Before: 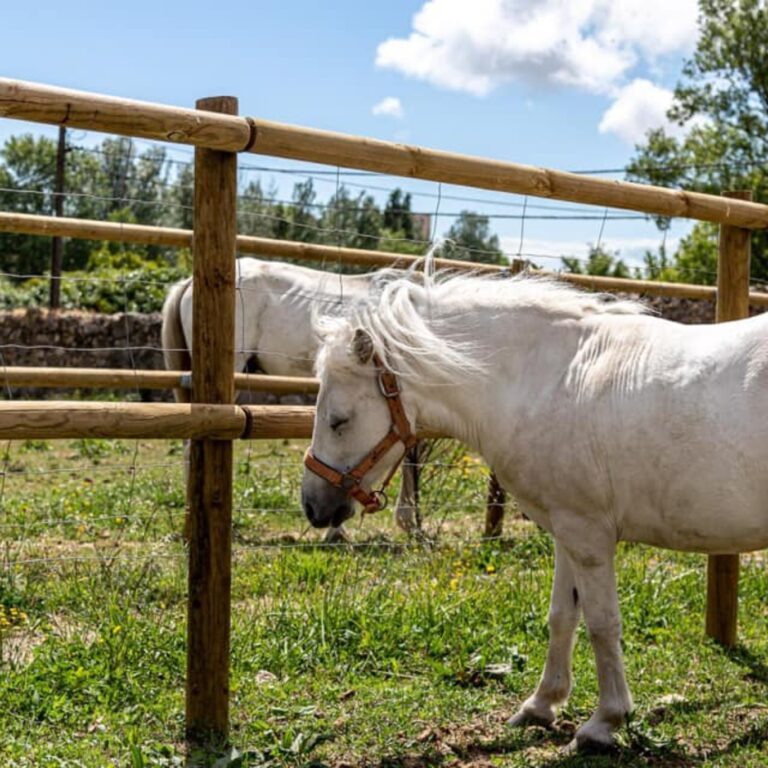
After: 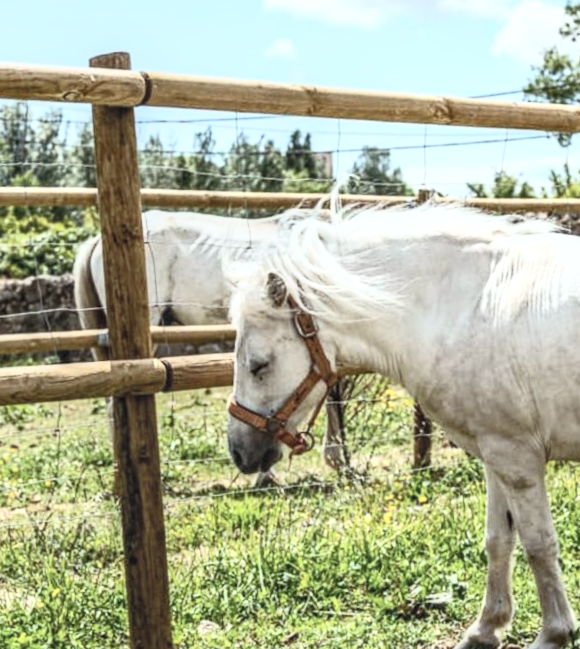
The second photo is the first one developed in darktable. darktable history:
crop: left 9.88%, right 12.664%
local contrast: highlights 0%, shadows 0%, detail 133%
color correction: highlights a* -8, highlights b* 3.1
contrast brightness saturation: contrast 0.43, brightness 0.56, saturation -0.19
rotate and perspective: rotation -5°, crop left 0.05, crop right 0.952, crop top 0.11, crop bottom 0.89
white balance: red 1.05, blue 1.072
